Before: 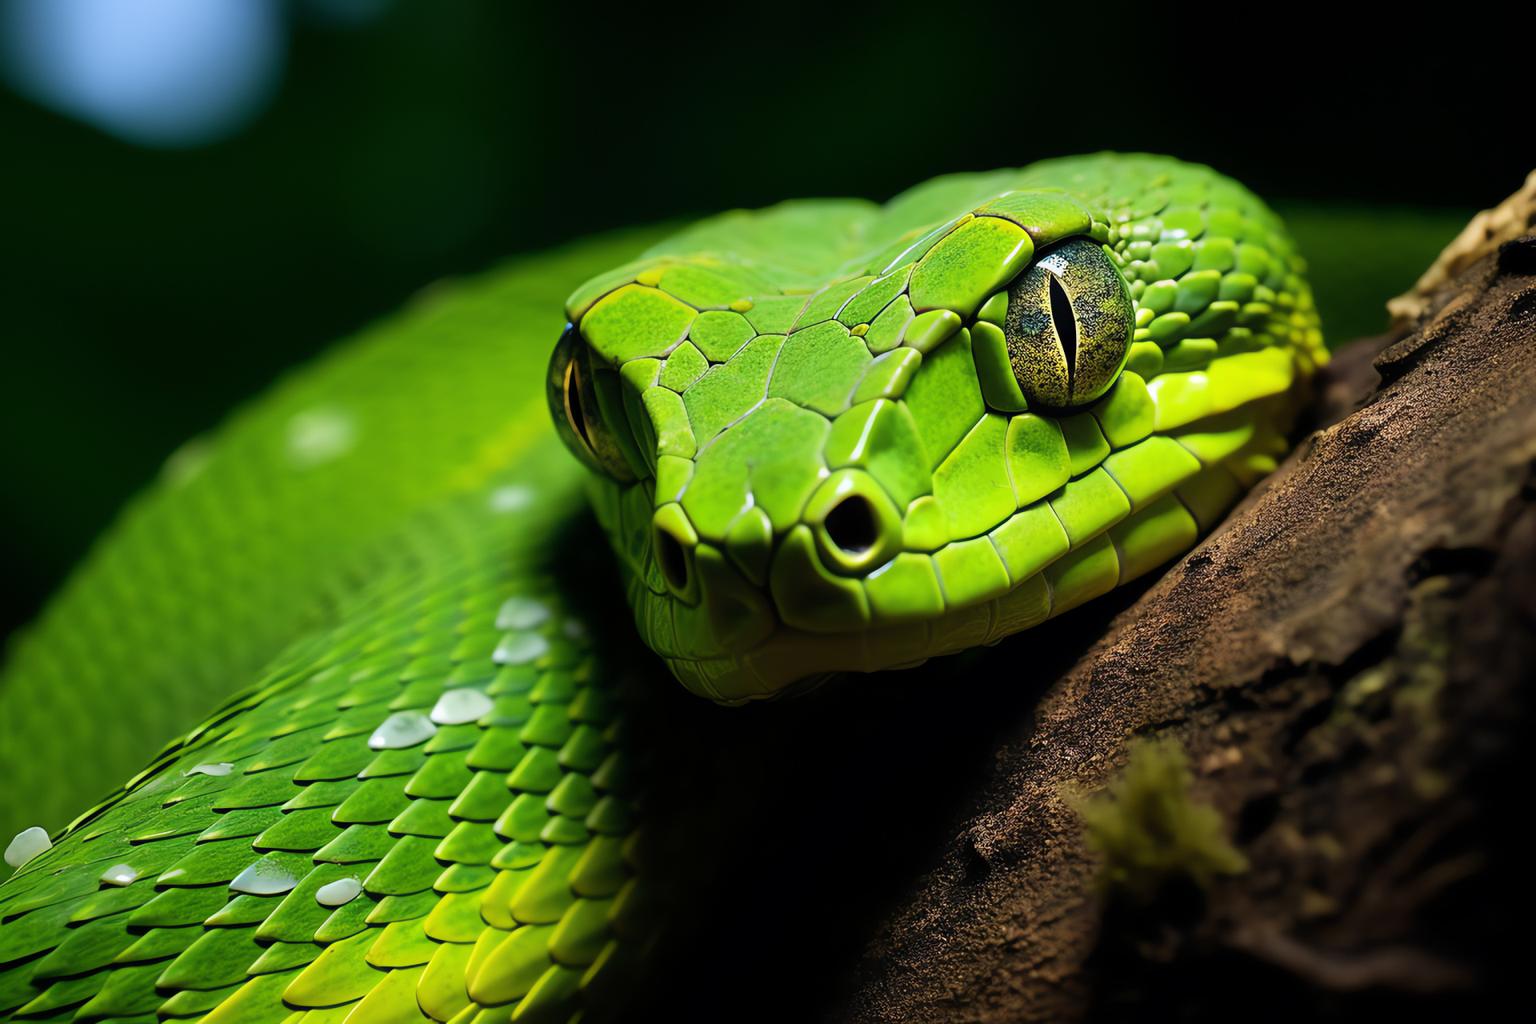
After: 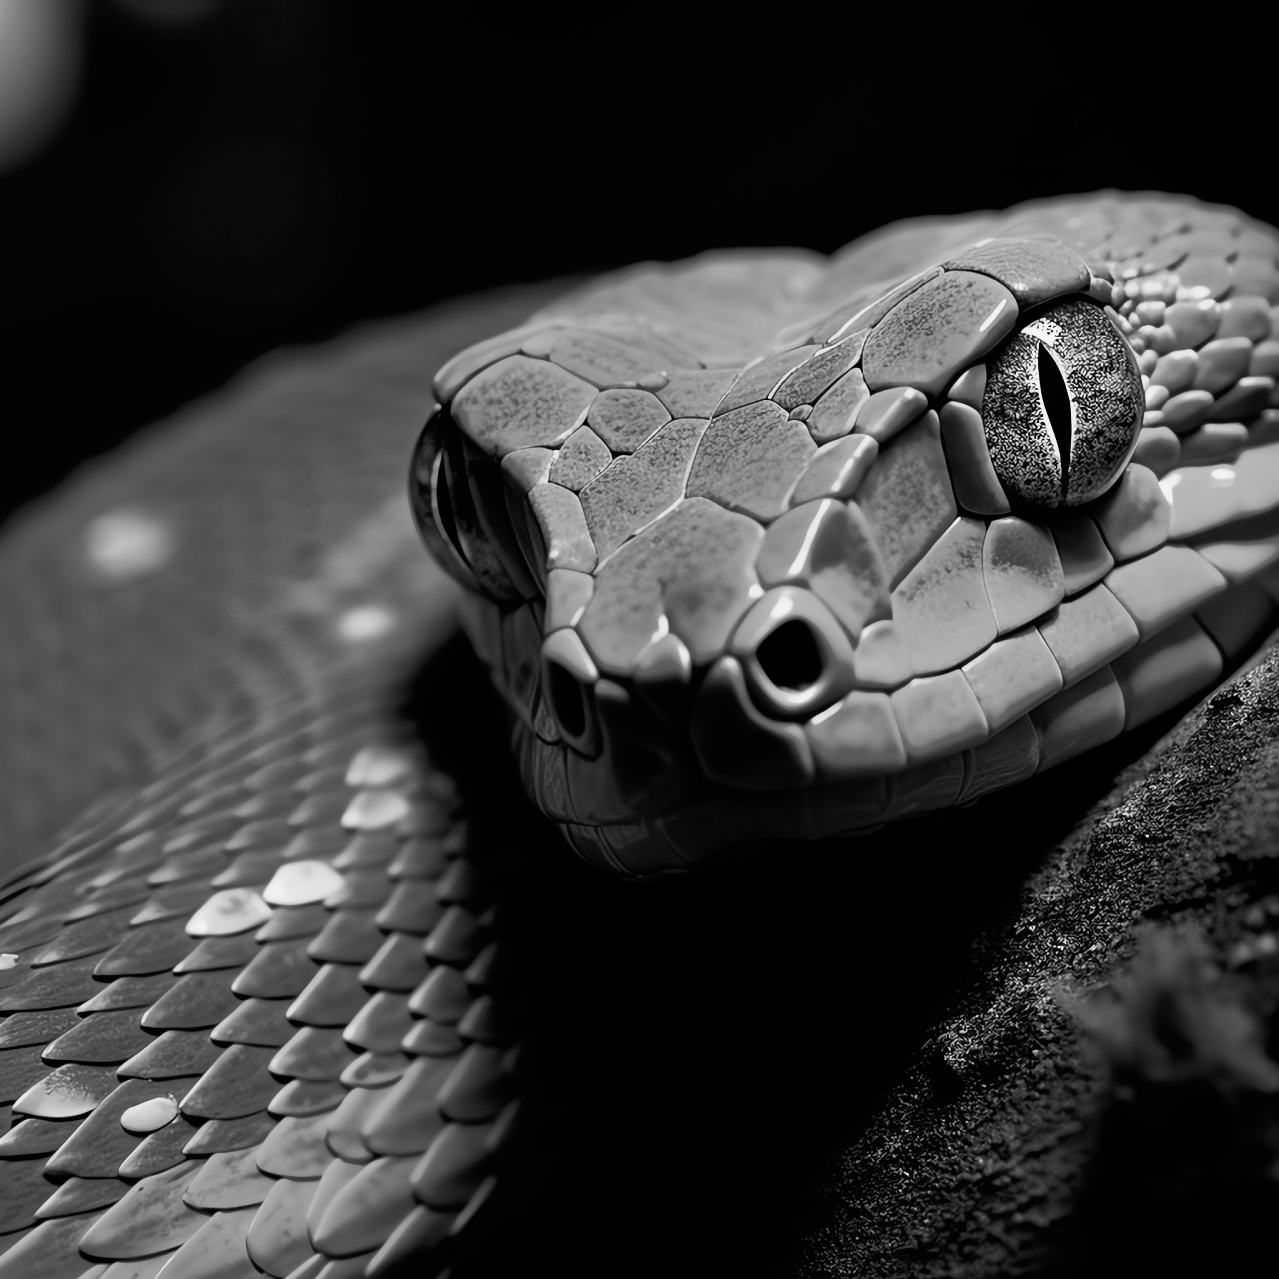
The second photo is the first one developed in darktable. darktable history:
base curve: curves: ch0 [(0, 0) (0.257, 0.25) (0.482, 0.586) (0.757, 0.871) (1, 1)]
tone curve: curves: ch0 [(0, 0) (0.118, 0.034) (0.182, 0.124) (0.265, 0.214) (0.504, 0.508) (0.783, 0.825) (1, 1)], color space Lab, linked channels, preserve colors none
monochrome: a 0, b 0, size 0.5, highlights 0.57
crop and rotate: left 14.292%, right 19.041%
